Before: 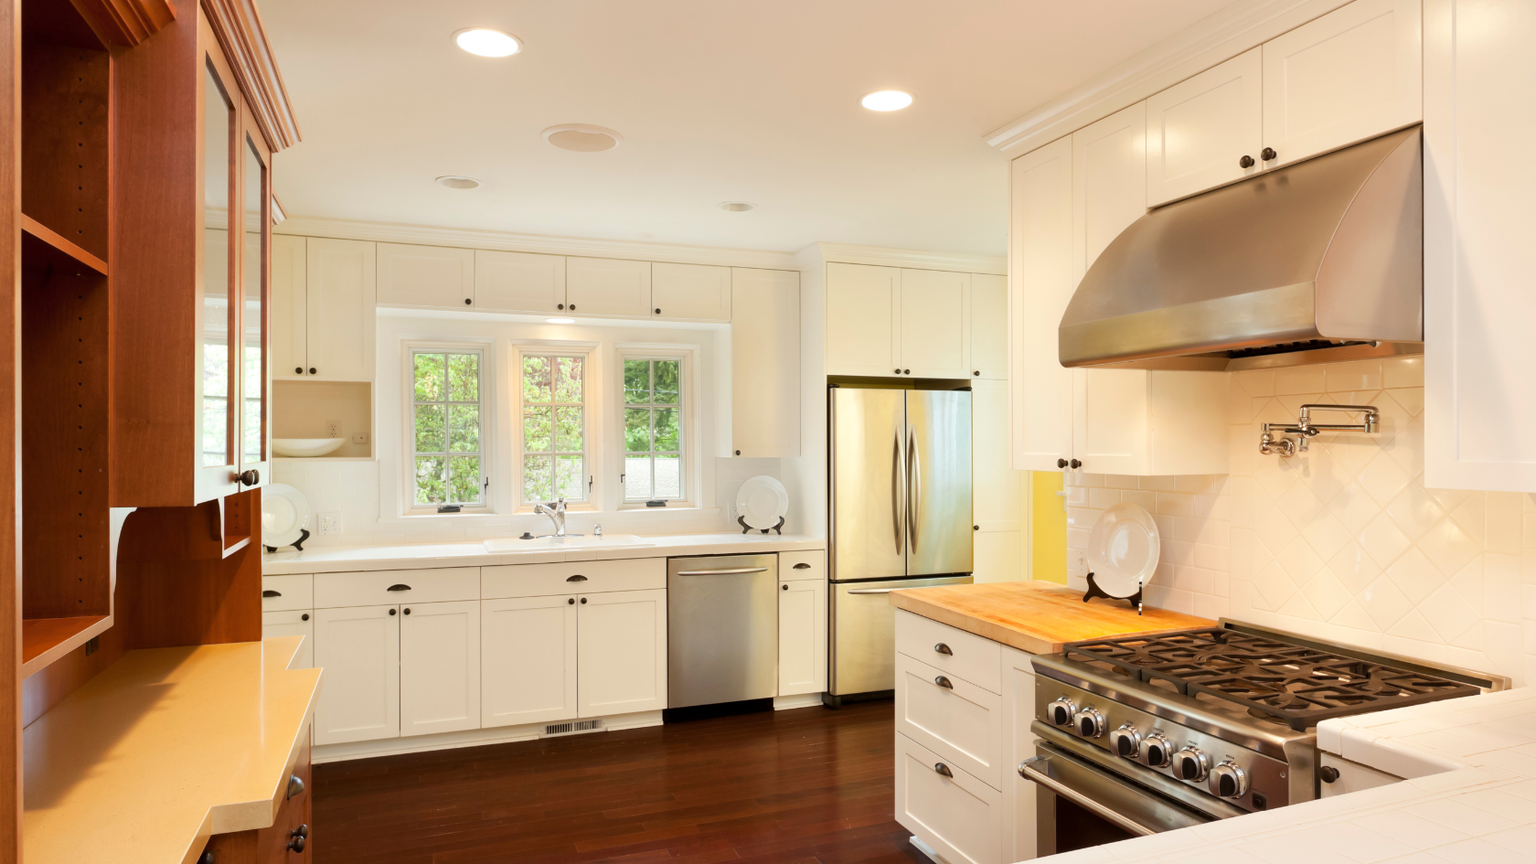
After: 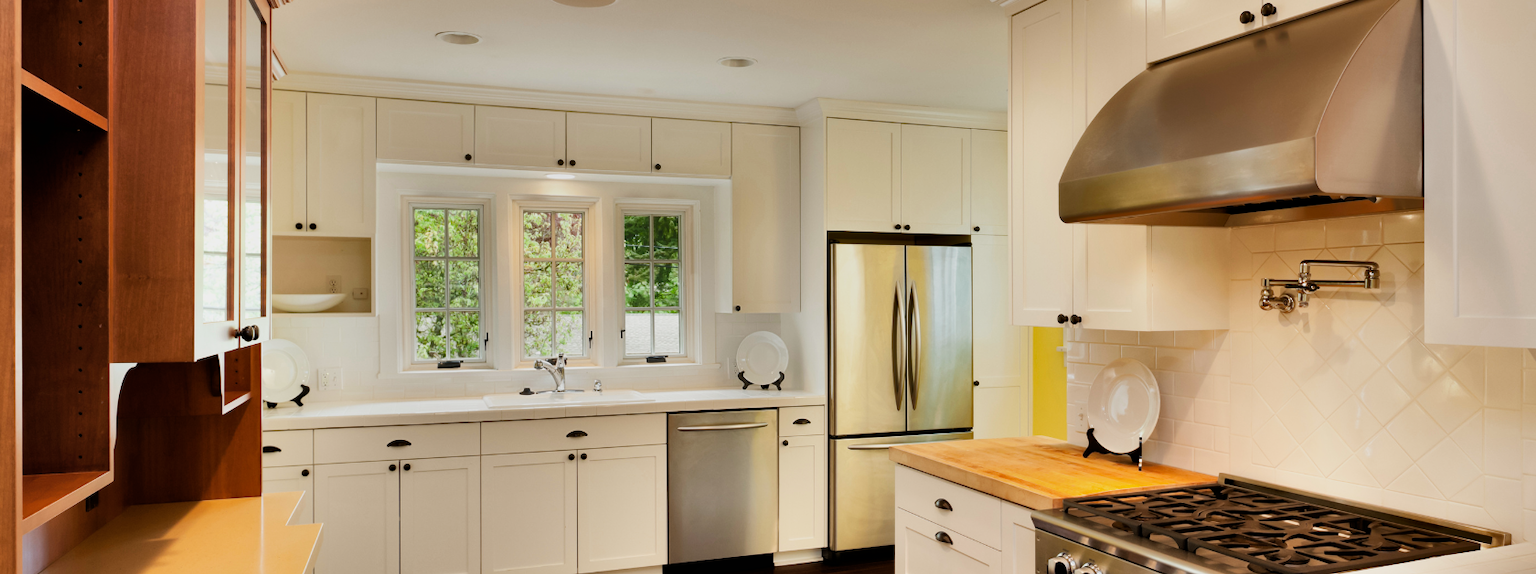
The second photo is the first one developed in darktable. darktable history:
shadows and highlights: radius 108.52, shadows 44.07, highlights -67.8, low approximation 0.01, soften with gaussian
crop: top 16.727%, bottom 16.727%
filmic rgb: black relative exposure -5 EV, white relative exposure 3.2 EV, hardness 3.42, contrast 1.2, highlights saturation mix -50%
vignetting: fall-off start 116.67%, fall-off radius 59.26%, brightness -0.31, saturation -0.056
